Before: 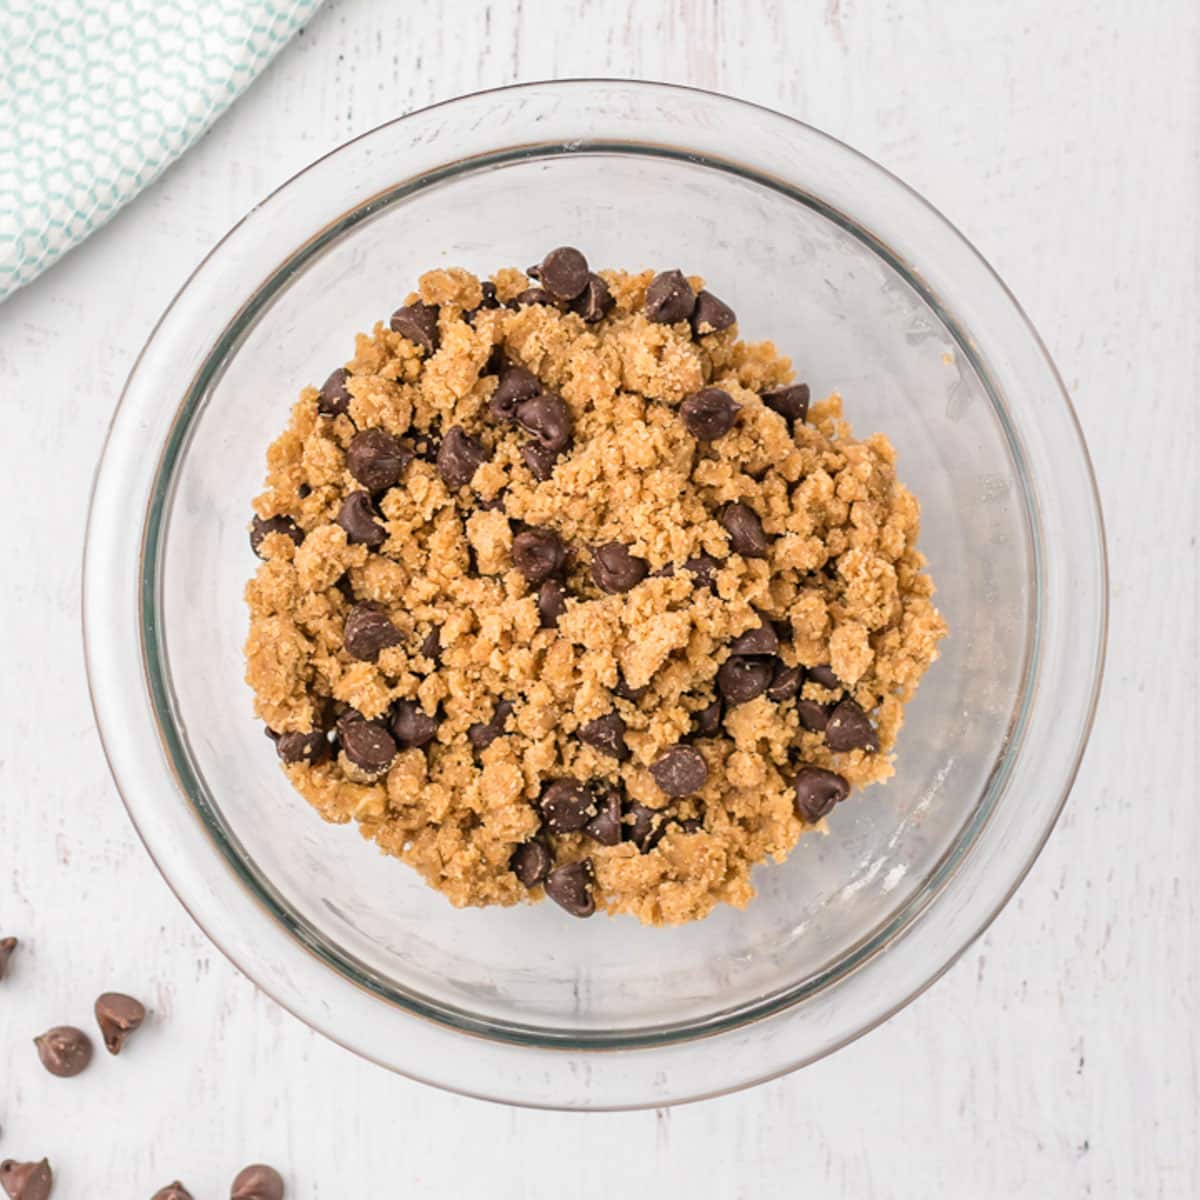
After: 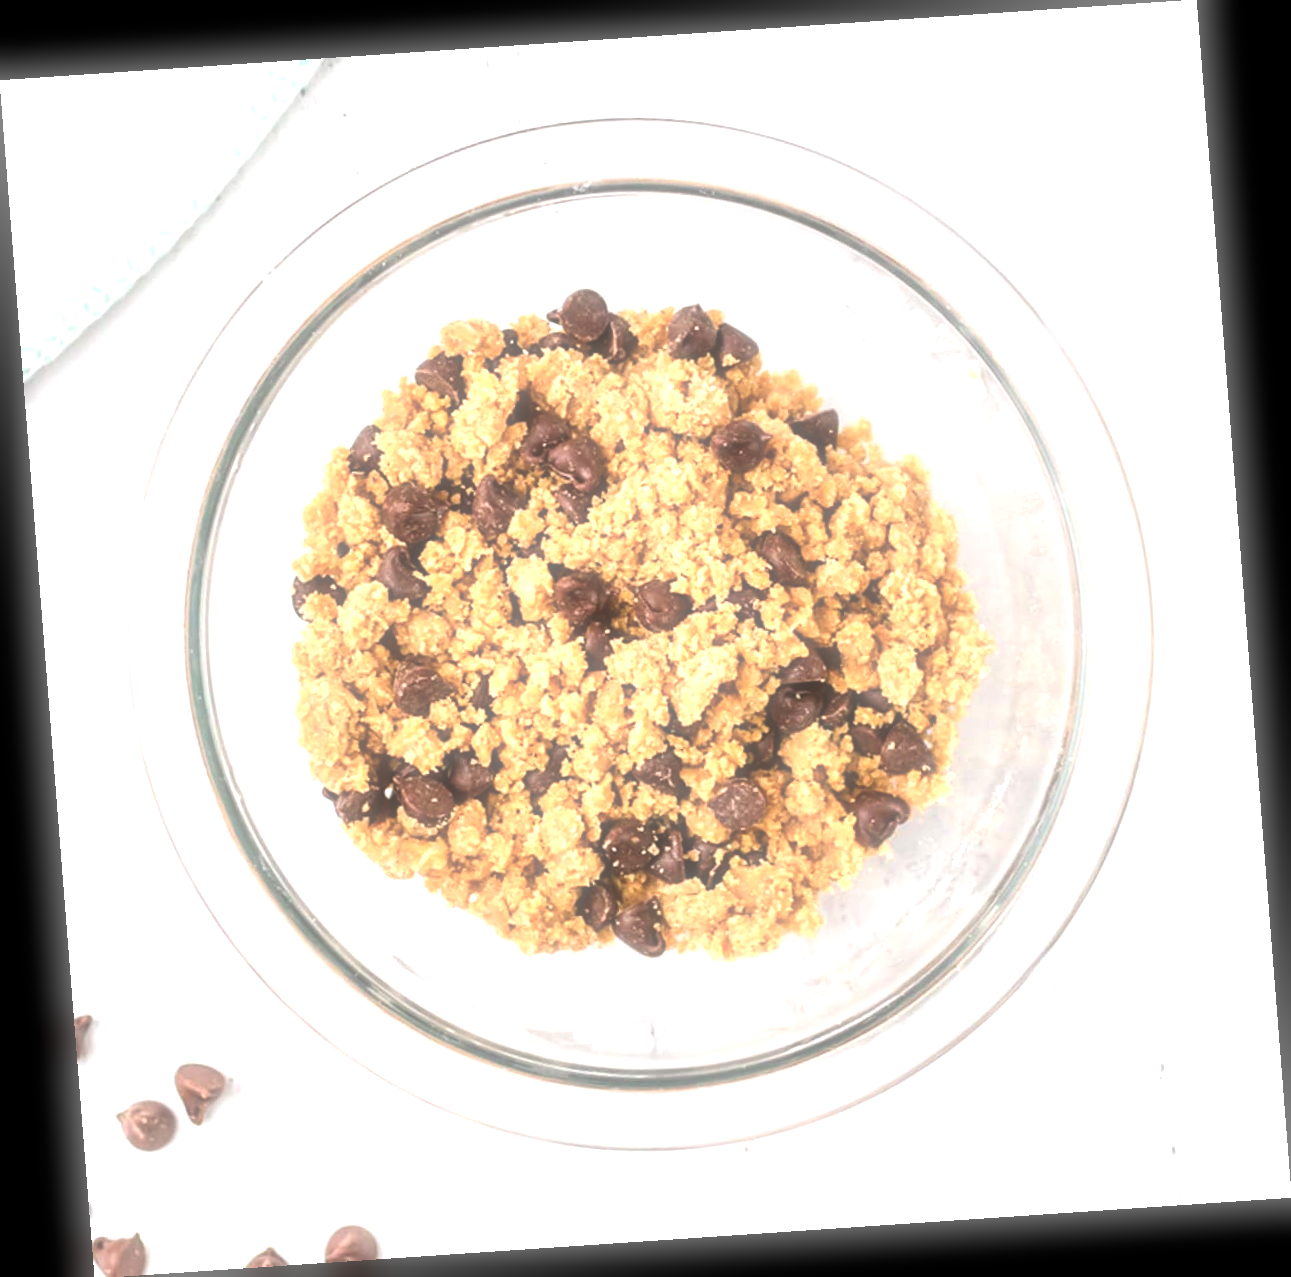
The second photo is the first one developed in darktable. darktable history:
soften: size 60.24%, saturation 65.46%, brightness 0.506 EV, mix 25.7%
rotate and perspective: rotation -4.2°, shear 0.006, automatic cropping off
levels: levels [0, 0.374, 0.749]
